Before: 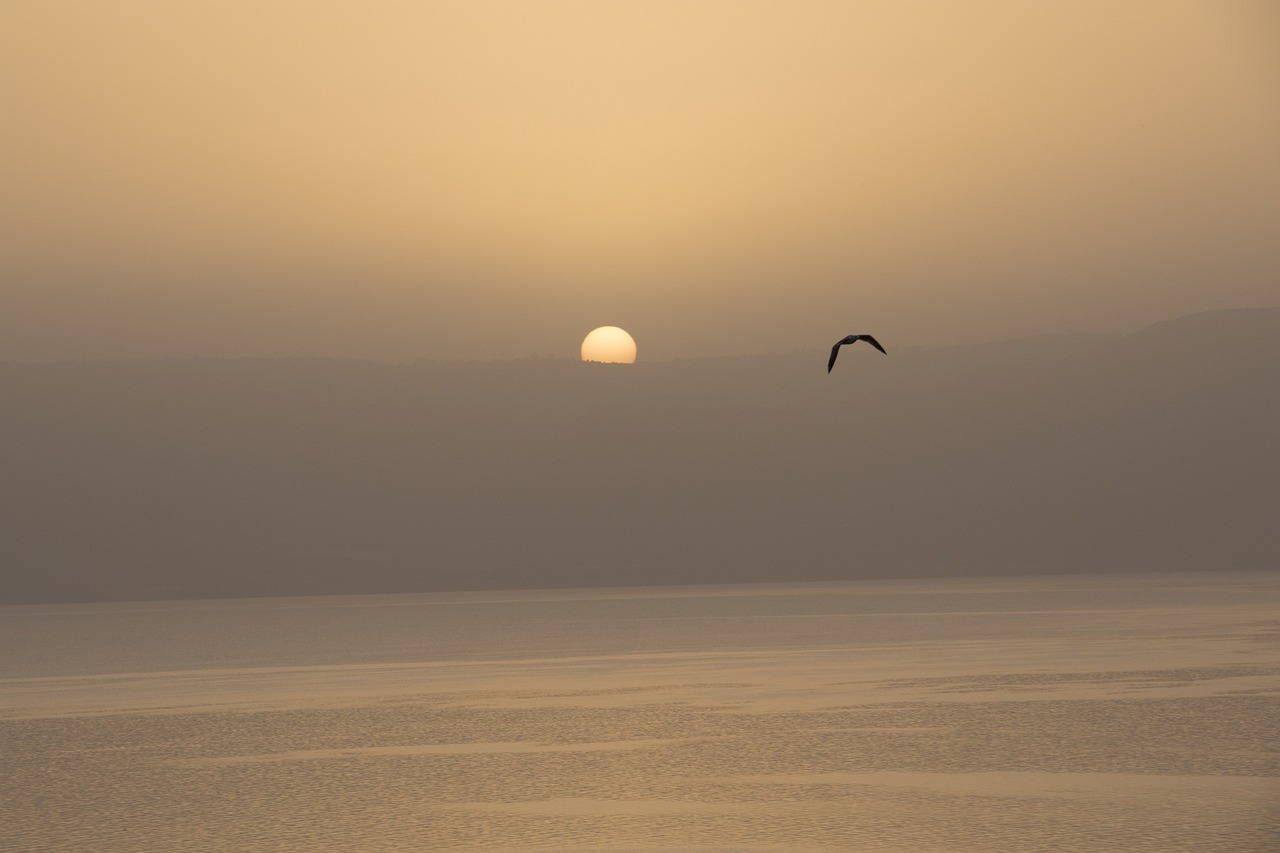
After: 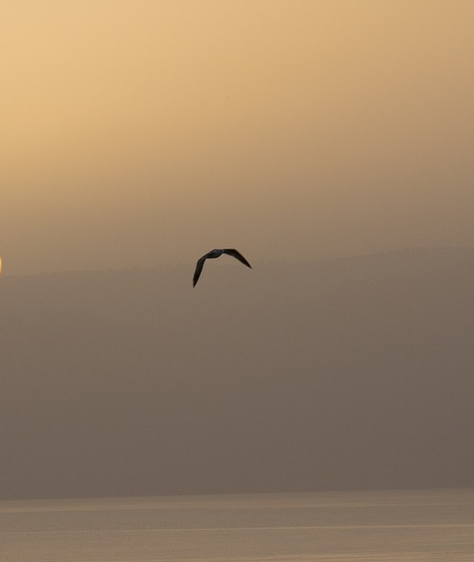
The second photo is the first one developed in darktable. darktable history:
crop and rotate: left 49.671%, top 10.151%, right 13.246%, bottom 23.848%
